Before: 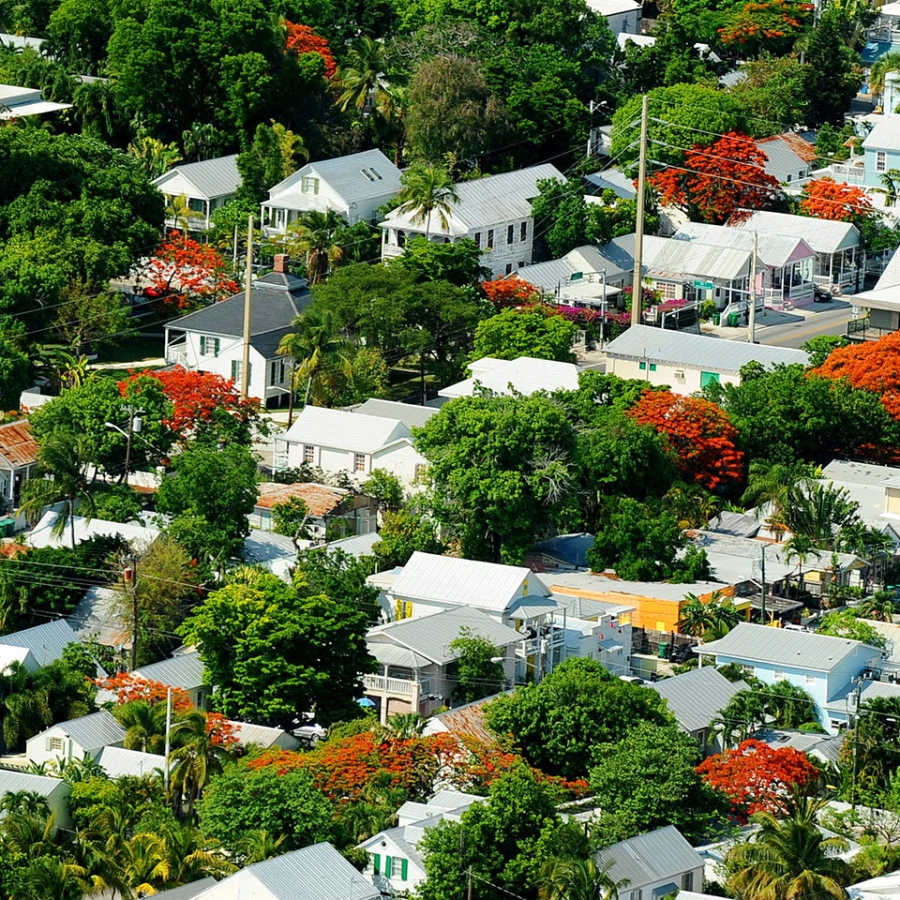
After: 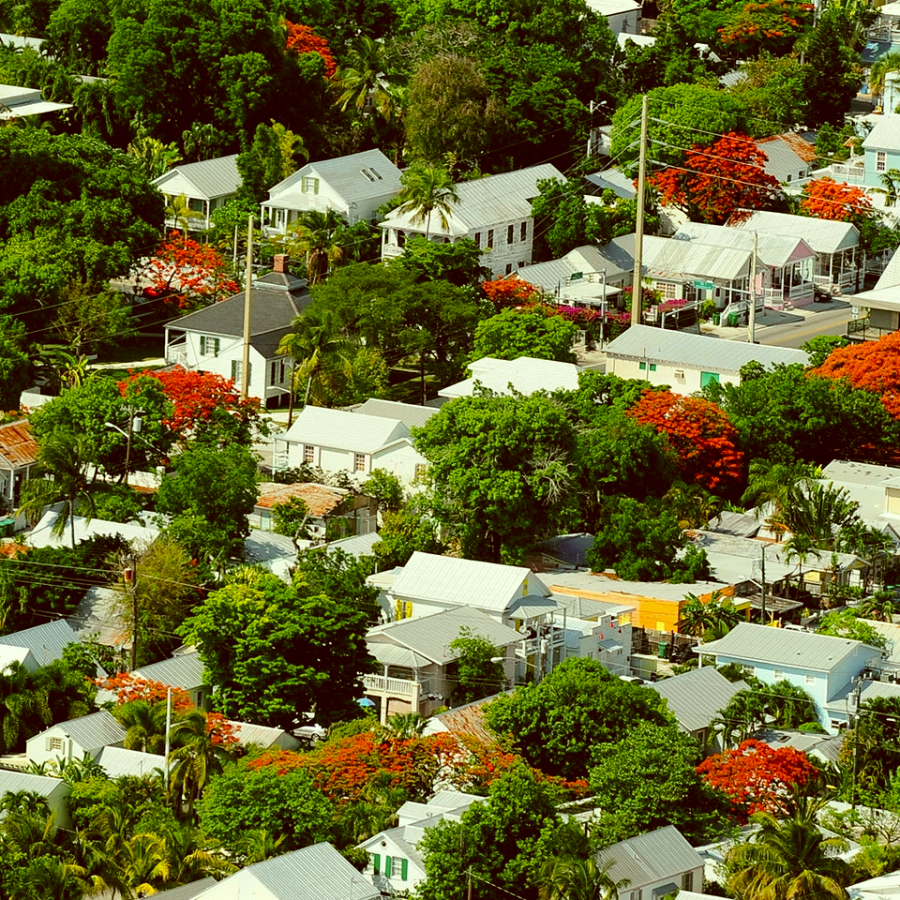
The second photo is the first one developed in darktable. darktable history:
color correction: highlights a* -6.07, highlights b* 9.5, shadows a* 10.02, shadows b* 23.79
